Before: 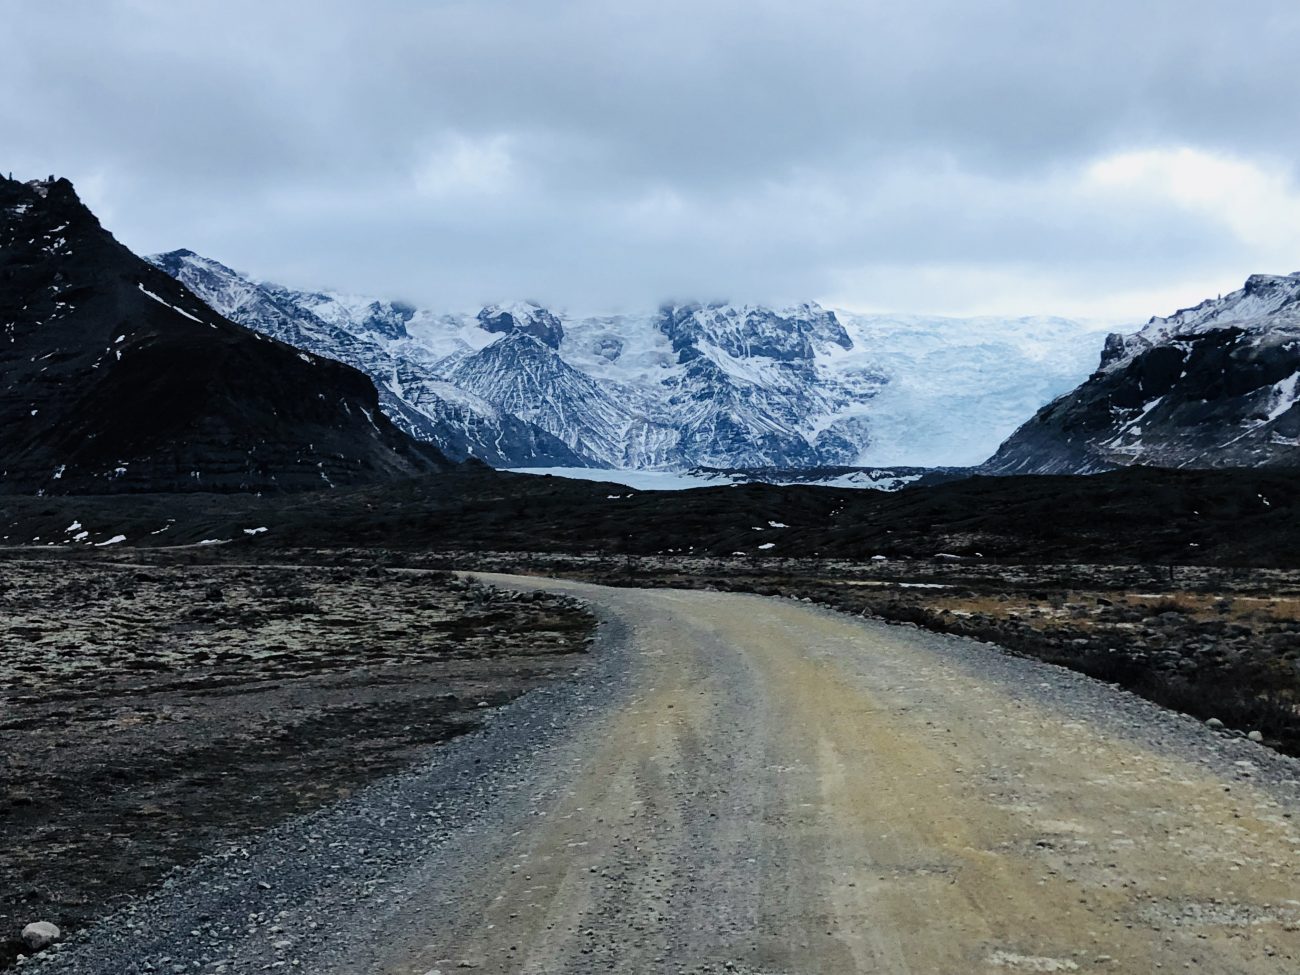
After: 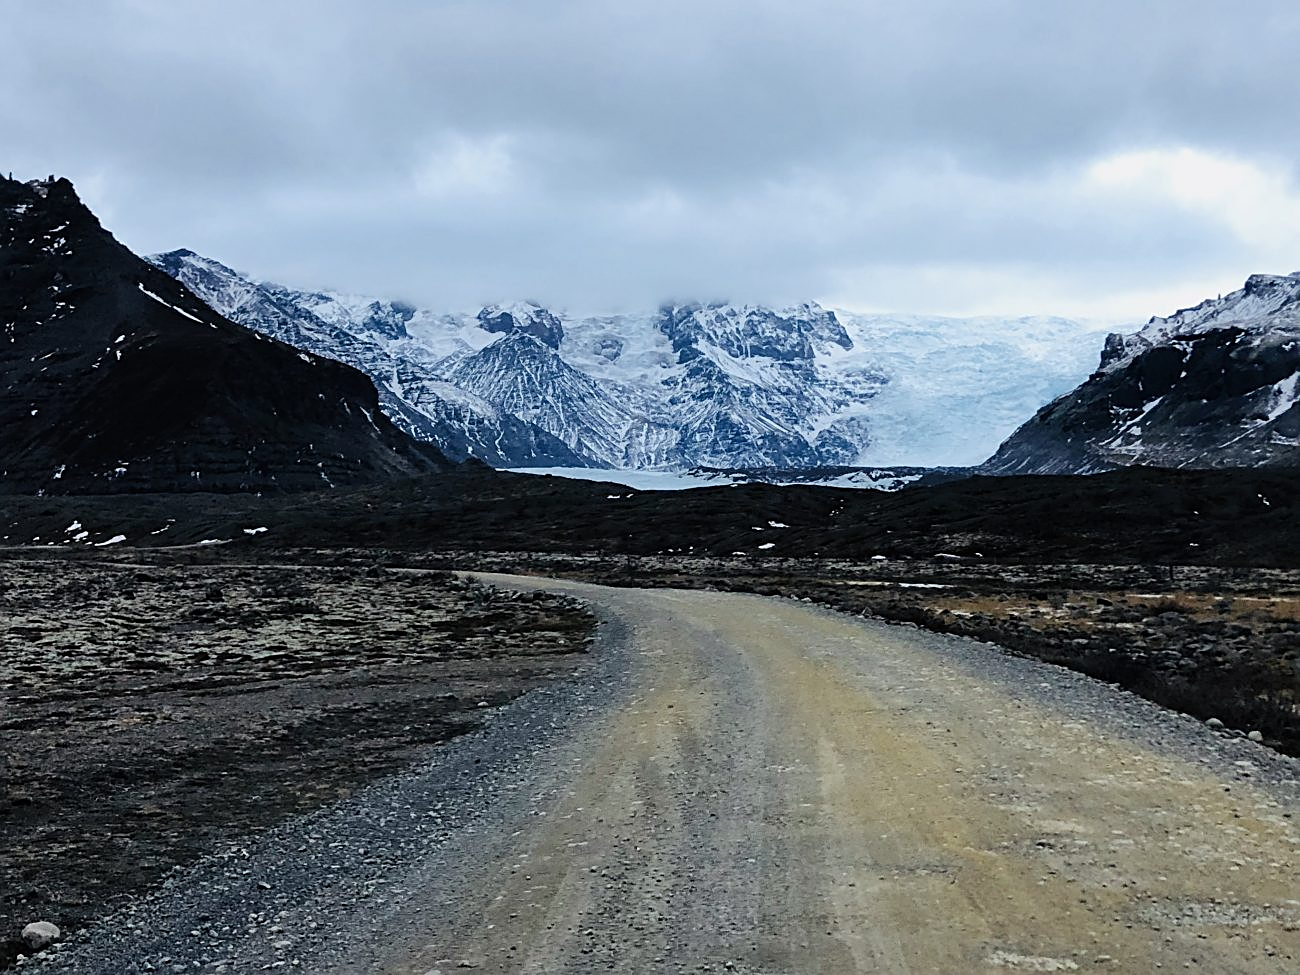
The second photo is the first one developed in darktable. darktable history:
exposure: black level correction 0, compensate exposure bias true, compensate highlight preservation false
sharpen: on, module defaults
